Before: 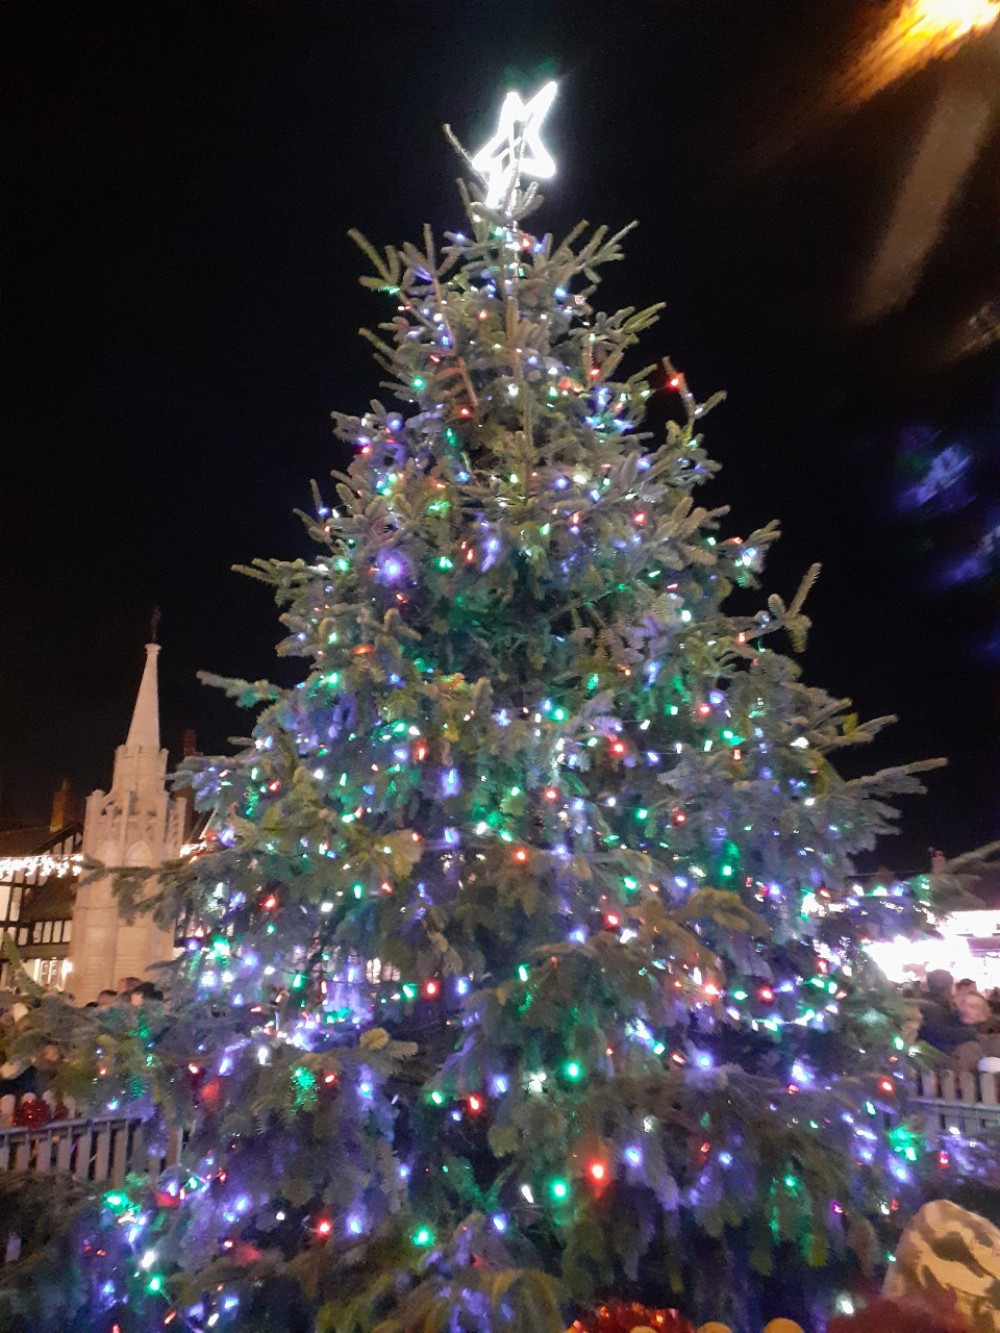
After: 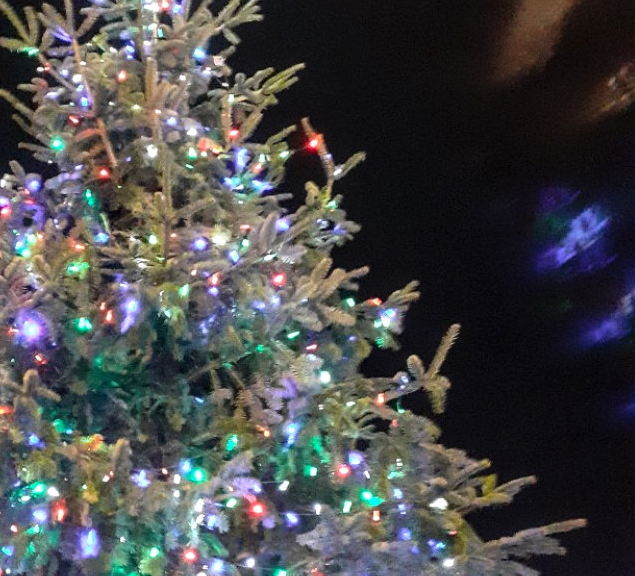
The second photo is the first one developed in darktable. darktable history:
contrast brightness saturation: contrast 0.199, brightness 0.162, saturation 0.218
local contrast: on, module defaults
crop: left 36.118%, top 17.941%, right 0.38%, bottom 38.833%
